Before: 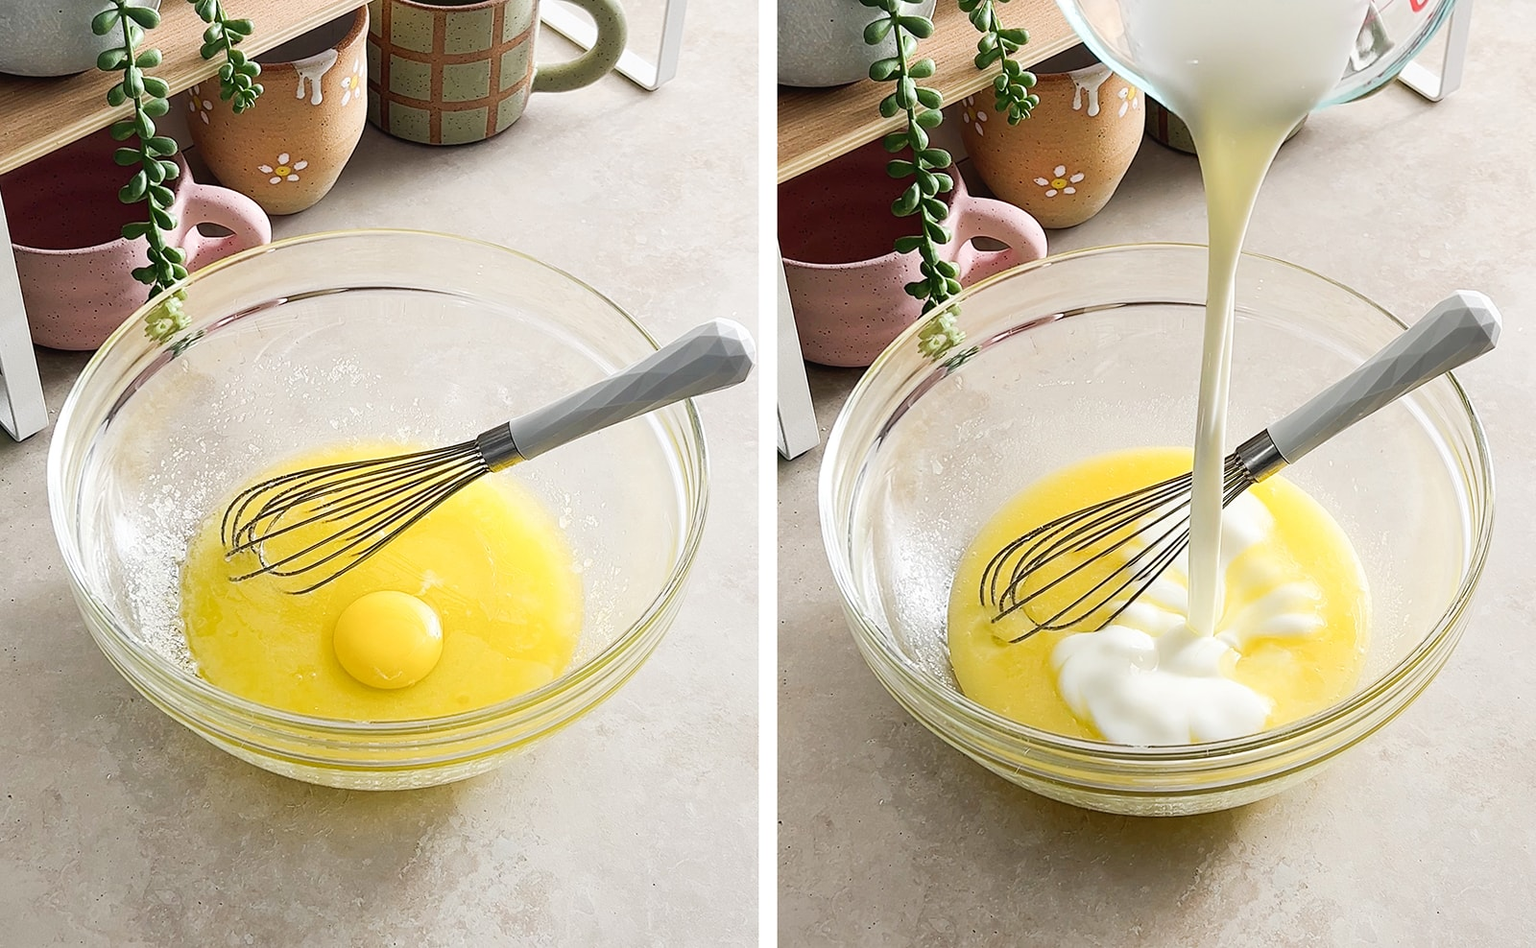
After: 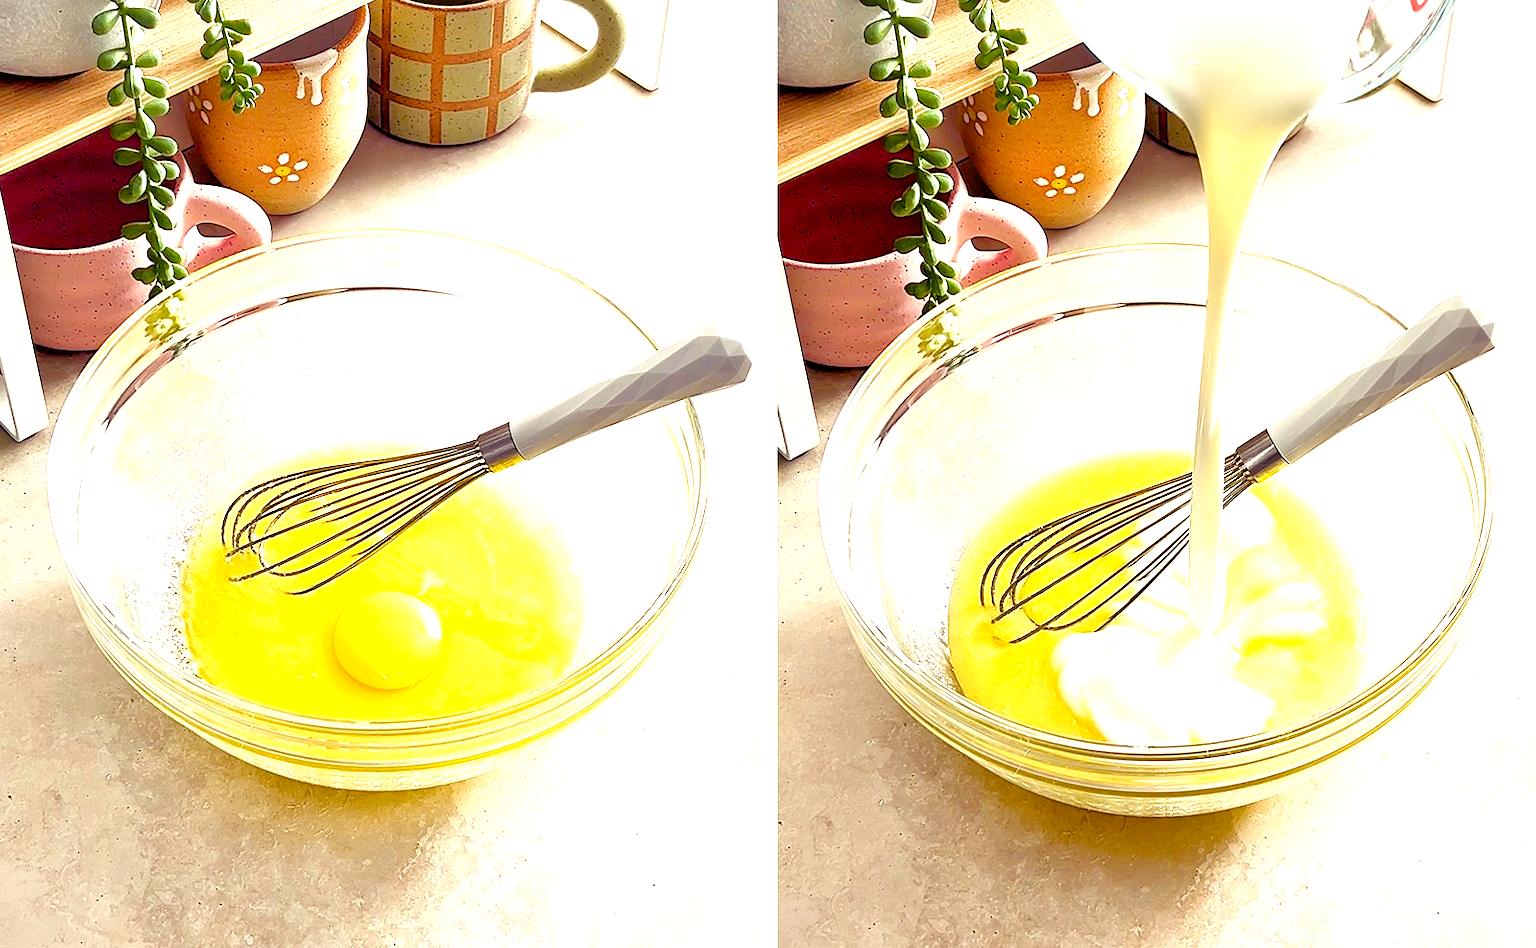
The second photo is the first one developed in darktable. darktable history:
exposure: black level correction 0.001, exposure 0.5 EV, compensate exposure bias true, compensate highlight preservation false
tone equalizer: -7 EV 0.15 EV, -6 EV 0.6 EV, -5 EV 1.15 EV, -4 EV 1.33 EV, -3 EV 1.15 EV, -2 EV 0.6 EV, -1 EV 0.15 EV, mask exposure compensation -0.5 EV
color balance rgb: shadows lift › luminance -21.66%, shadows lift › chroma 8.98%, shadows lift › hue 283.37°, power › chroma 1.55%, power › hue 25.59°, highlights gain › luminance 6.08%, highlights gain › chroma 2.55%, highlights gain › hue 90°, global offset › luminance -0.87%, perceptual saturation grading › global saturation 27.49%, perceptual saturation grading › highlights -28.39%, perceptual saturation grading › mid-tones 15.22%, perceptual saturation grading › shadows 33.98%, perceptual brilliance grading › highlights 10%, perceptual brilliance grading › mid-tones 5%
